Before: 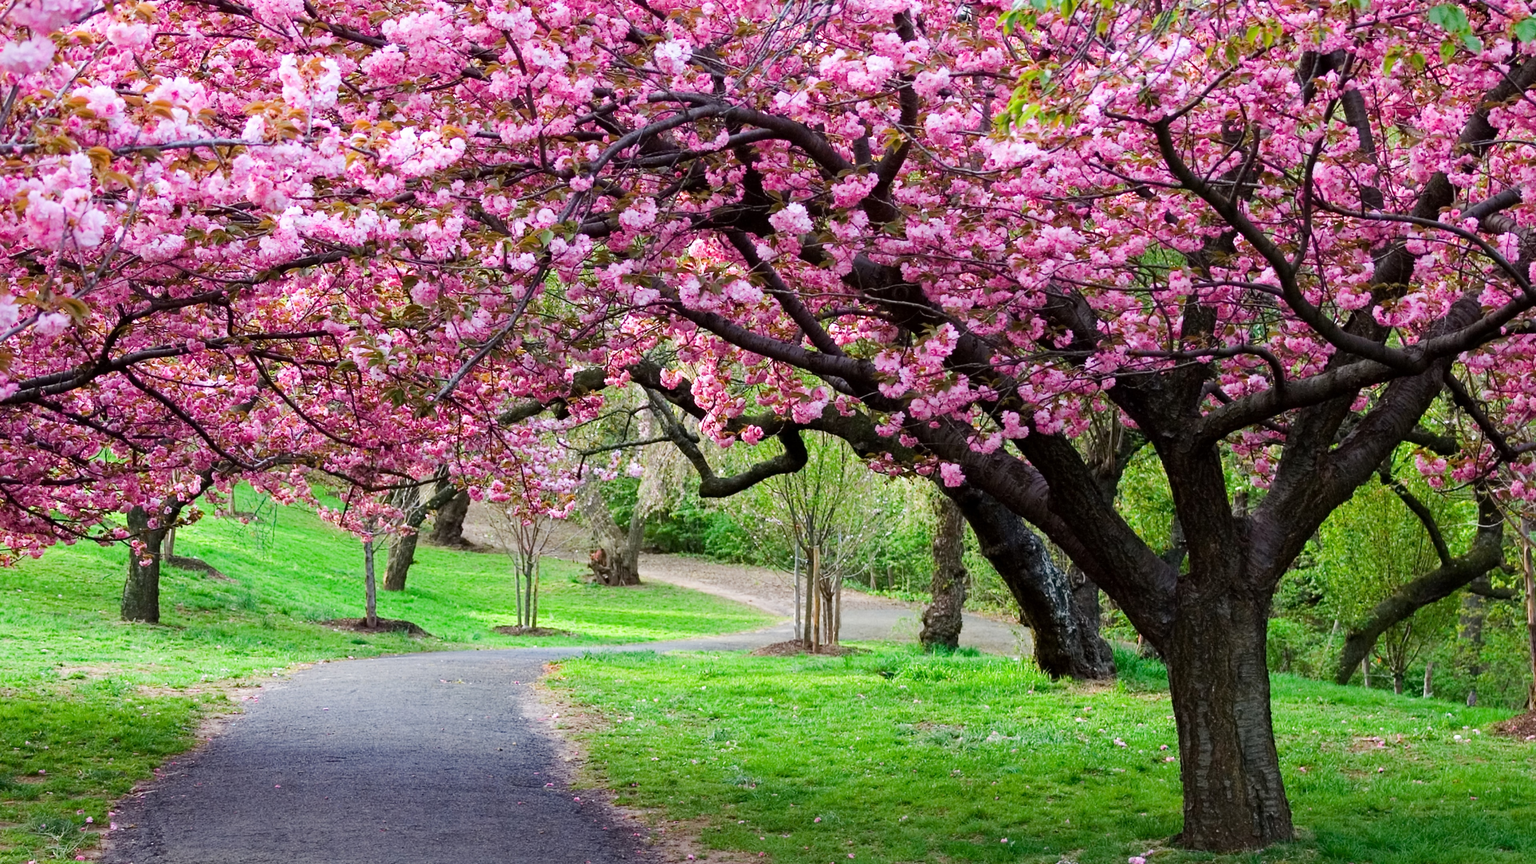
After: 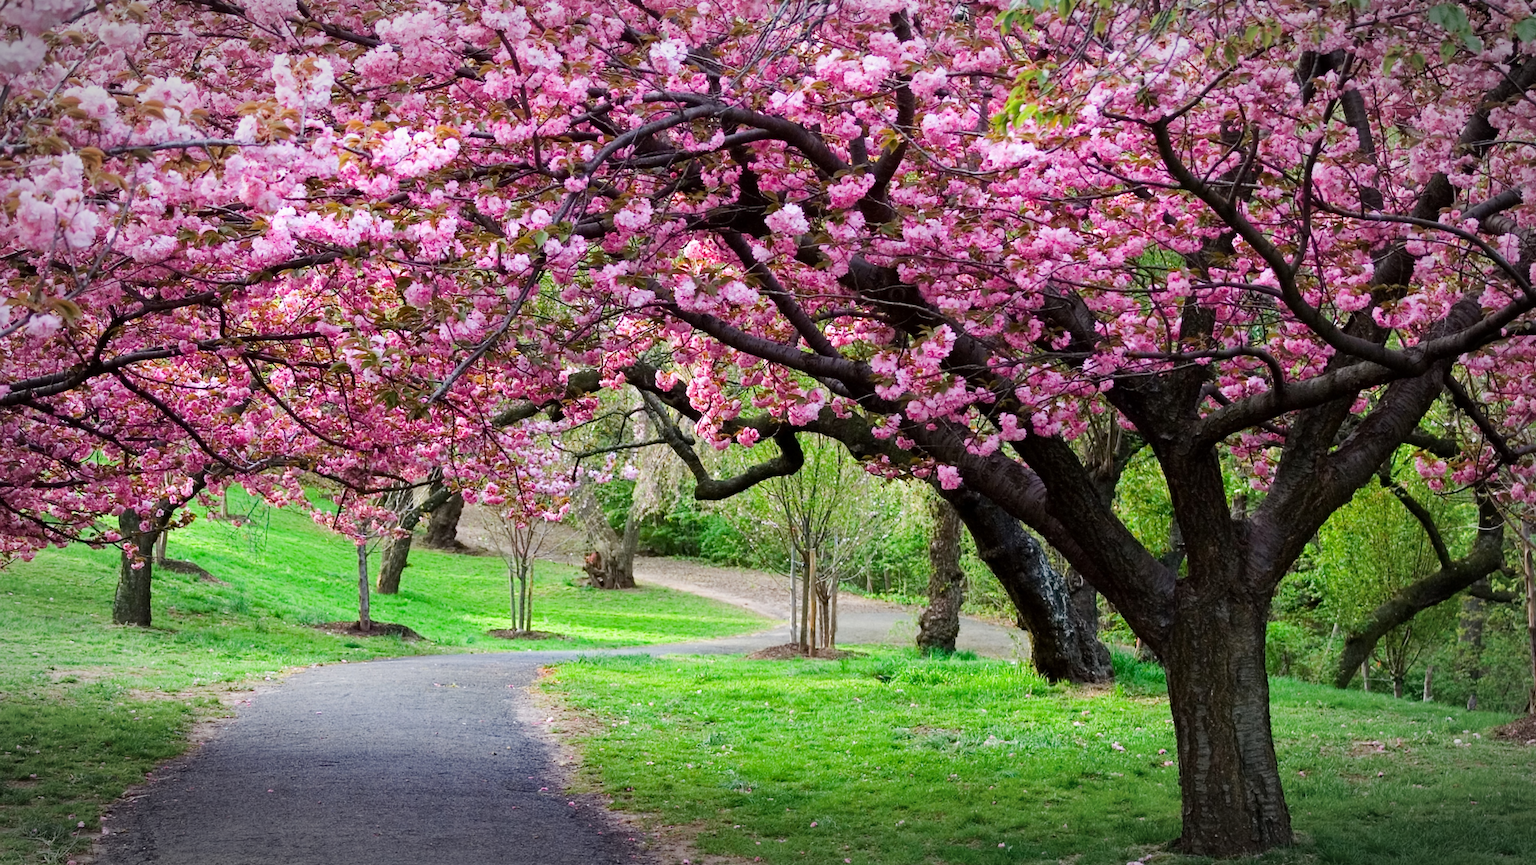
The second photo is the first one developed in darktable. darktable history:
vignetting: automatic ratio true
crop and rotate: left 0.614%, top 0.179%, bottom 0.309%
